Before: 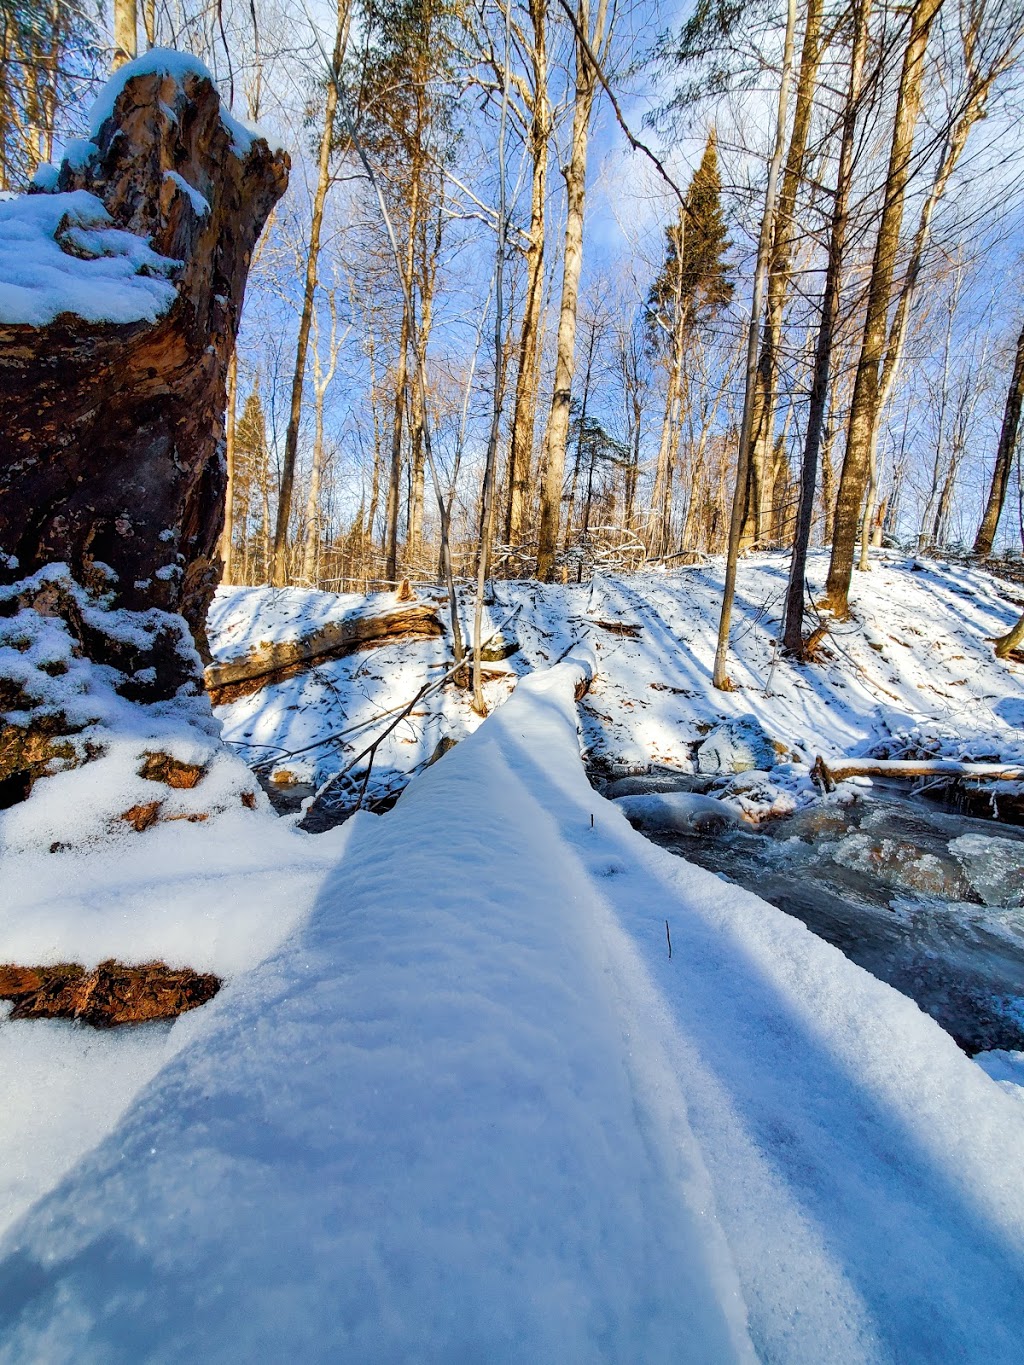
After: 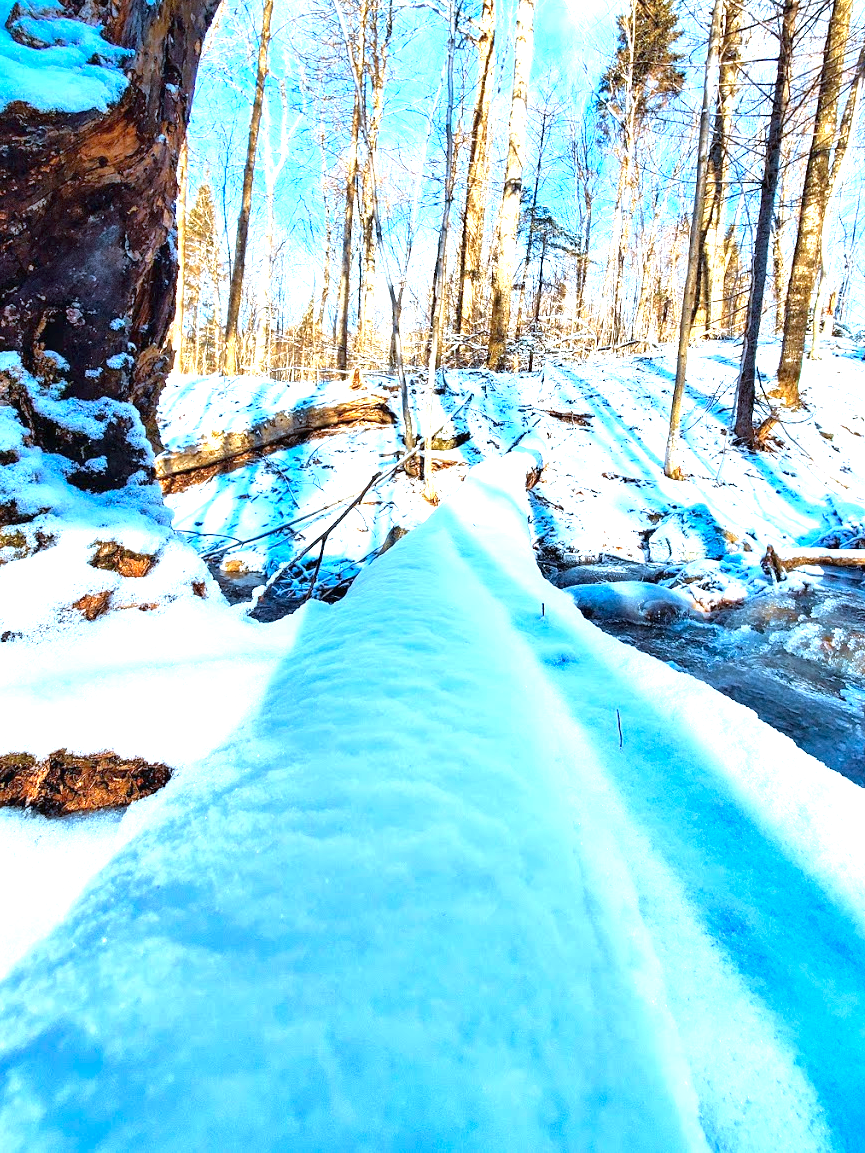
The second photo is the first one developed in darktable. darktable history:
color calibration: output R [1.063, -0.012, -0.003, 0], output G [0, 1.022, 0.021, 0], output B [-0.079, 0.047, 1, 0], illuminant custom, x 0.389, y 0.387, temperature 3838.64 K
exposure: black level correction 0, exposure 1.45 EV, compensate exposure bias true, compensate highlight preservation false
crop and rotate: left 4.842%, top 15.51%, right 10.668%
